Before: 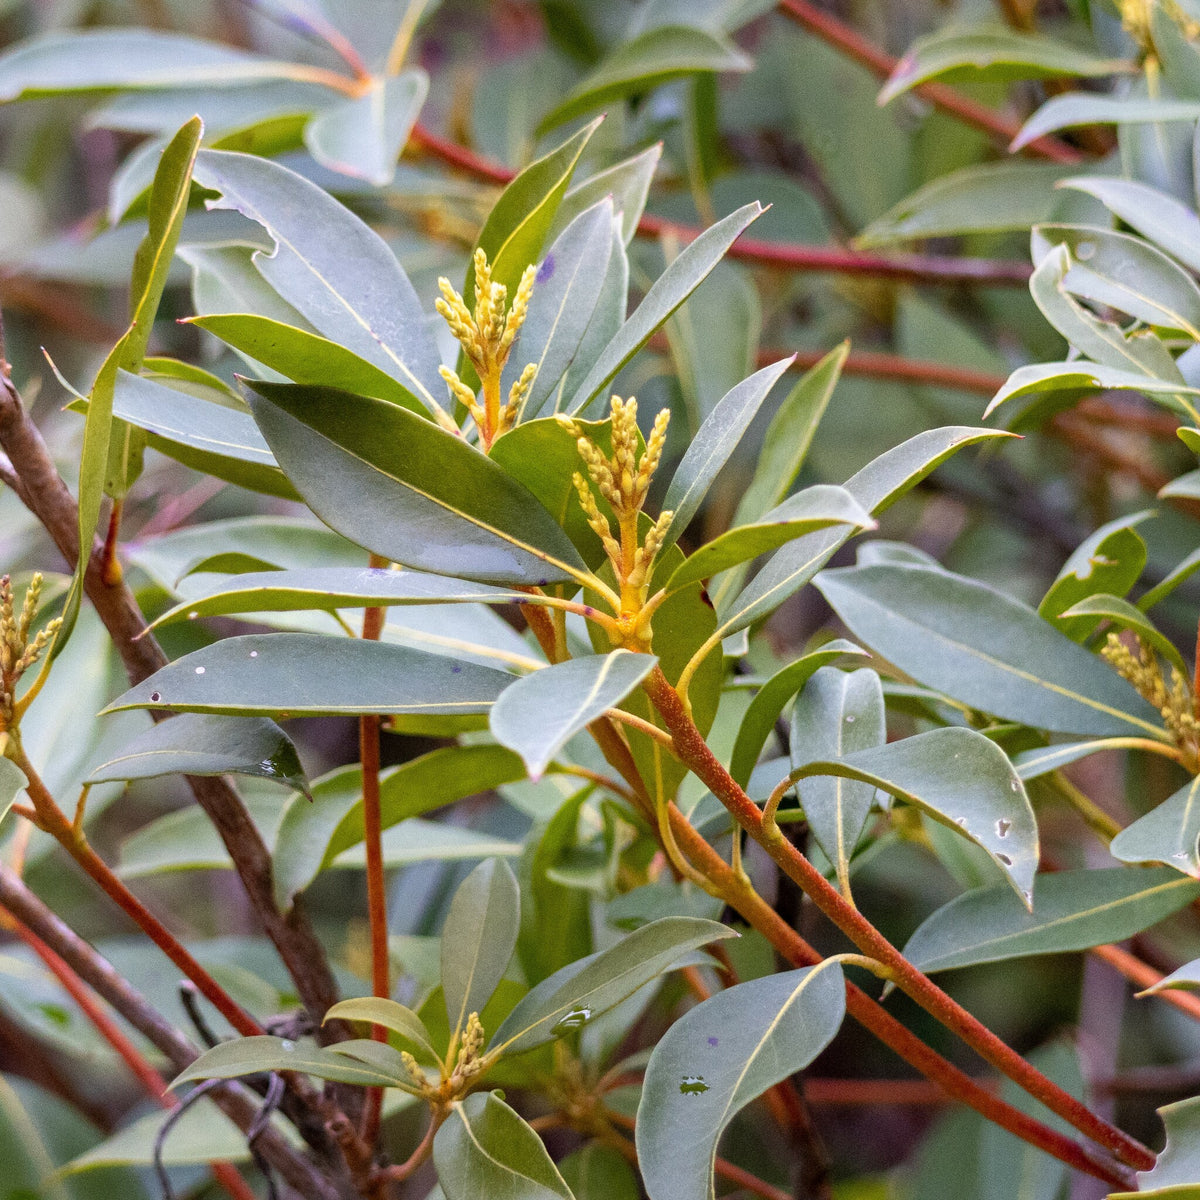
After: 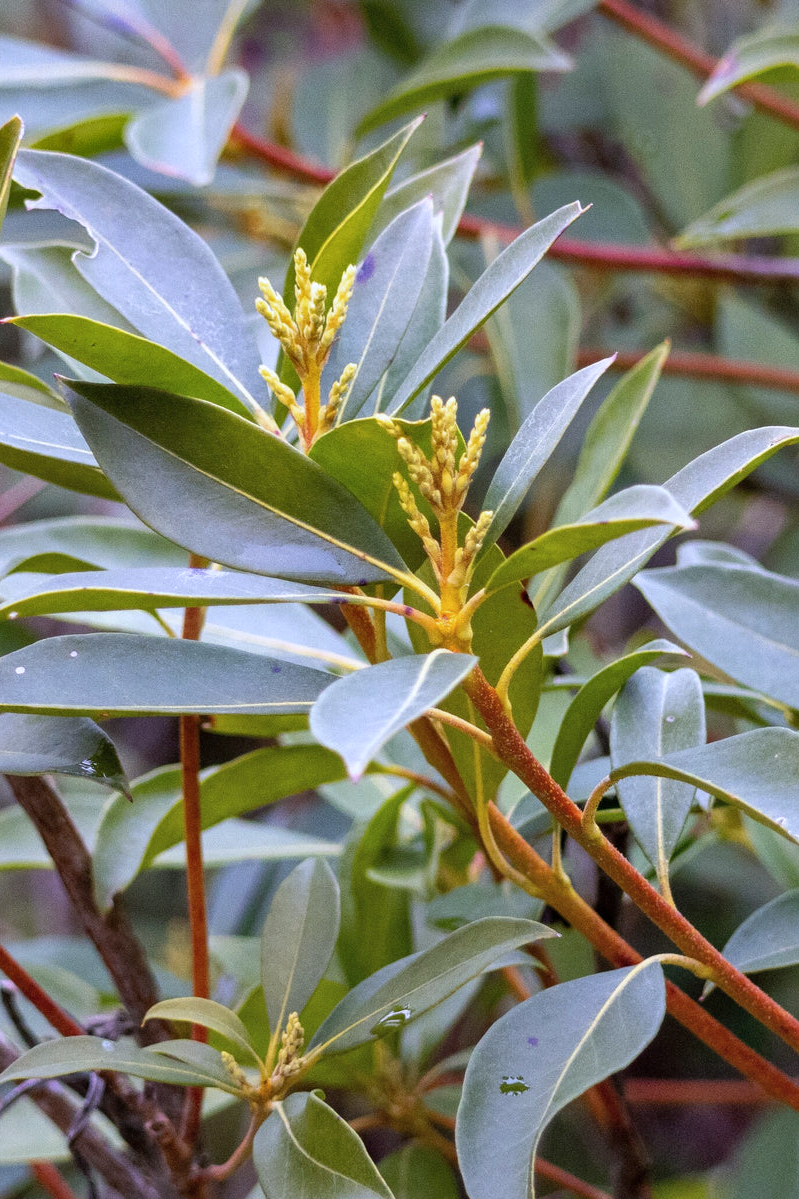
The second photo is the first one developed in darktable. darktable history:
crop and rotate: left 15.055%, right 18.278%
shadows and highlights: low approximation 0.01, soften with gaussian
contrast brightness saturation: contrast 0.01, saturation -0.05
white balance: red 0.967, blue 1.119, emerald 0.756
